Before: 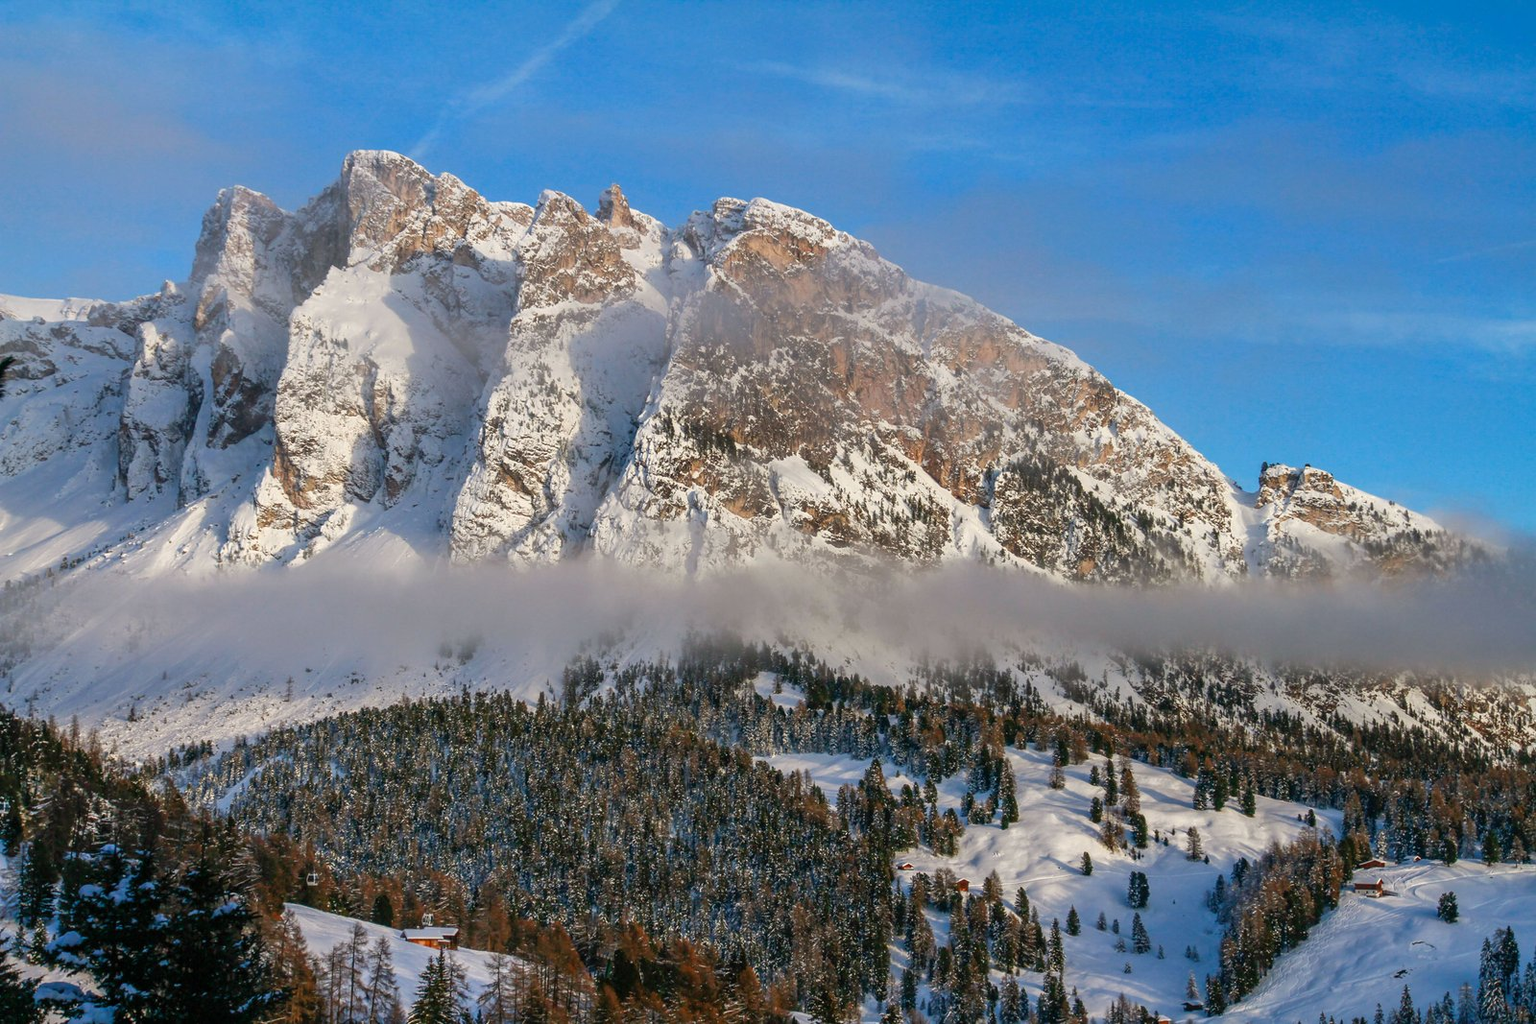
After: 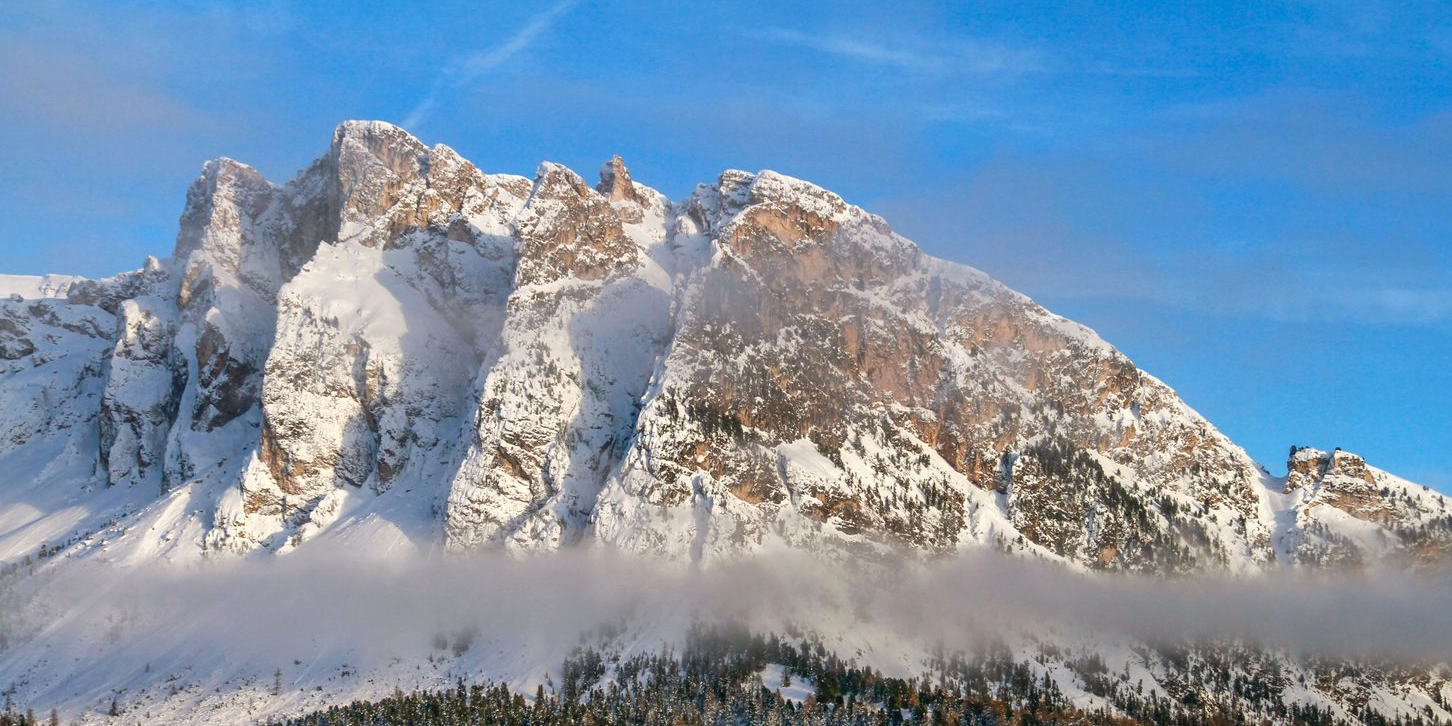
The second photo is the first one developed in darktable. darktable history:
crop: left 1.516%, top 3.44%, right 7.696%, bottom 28.427%
local contrast: mode bilateral grid, contrast 10, coarseness 25, detail 115%, midtone range 0.2
exposure: exposure 0.202 EV, compensate exposure bias true, compensate highlight preservation false
